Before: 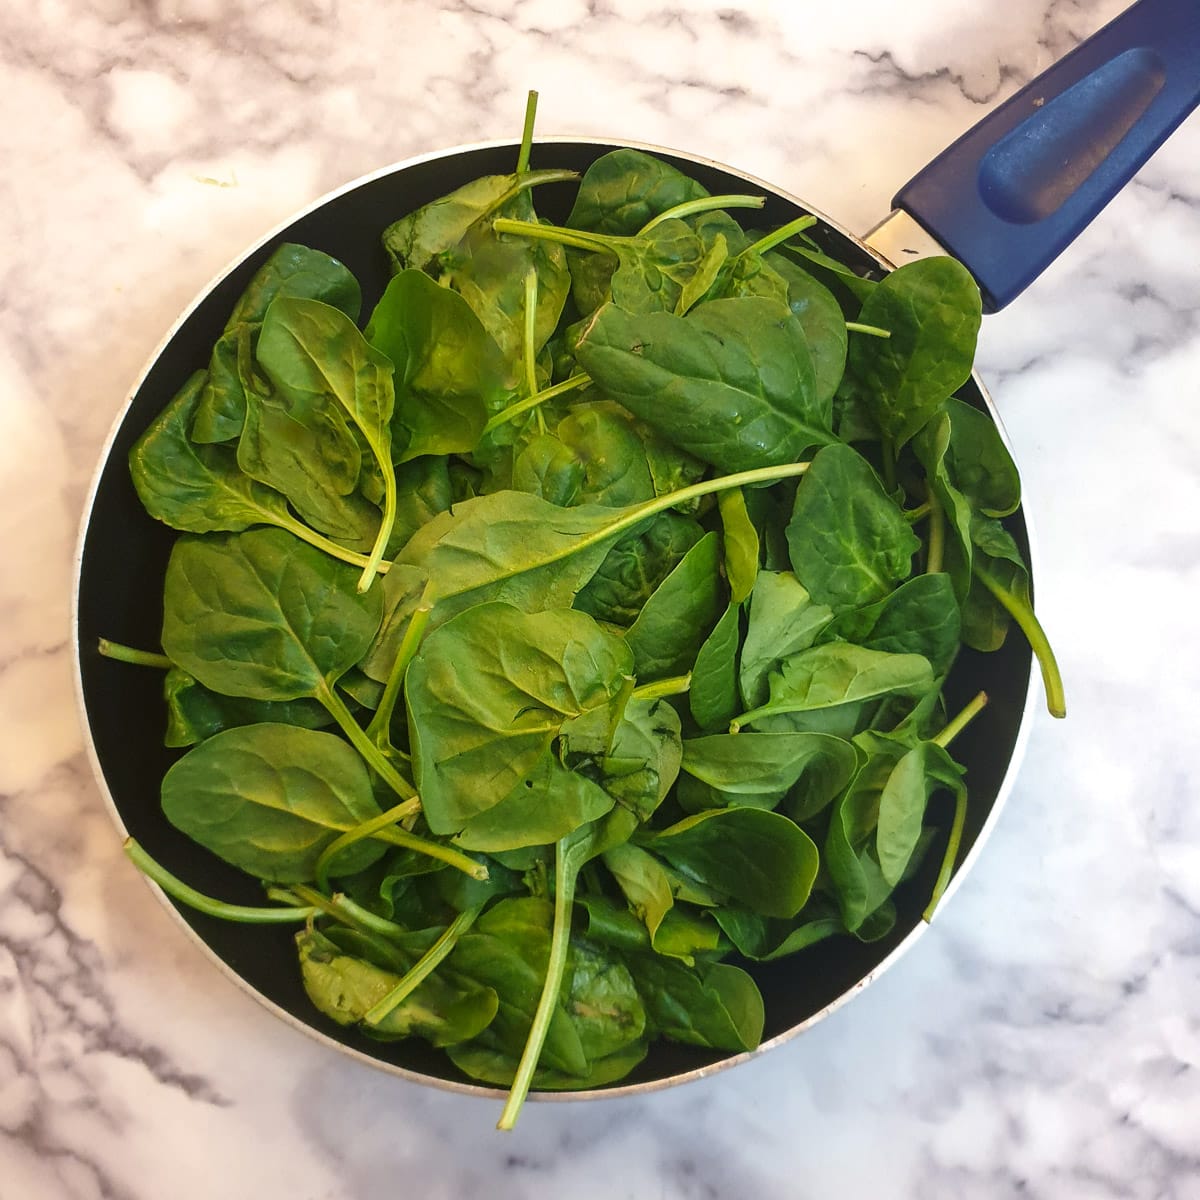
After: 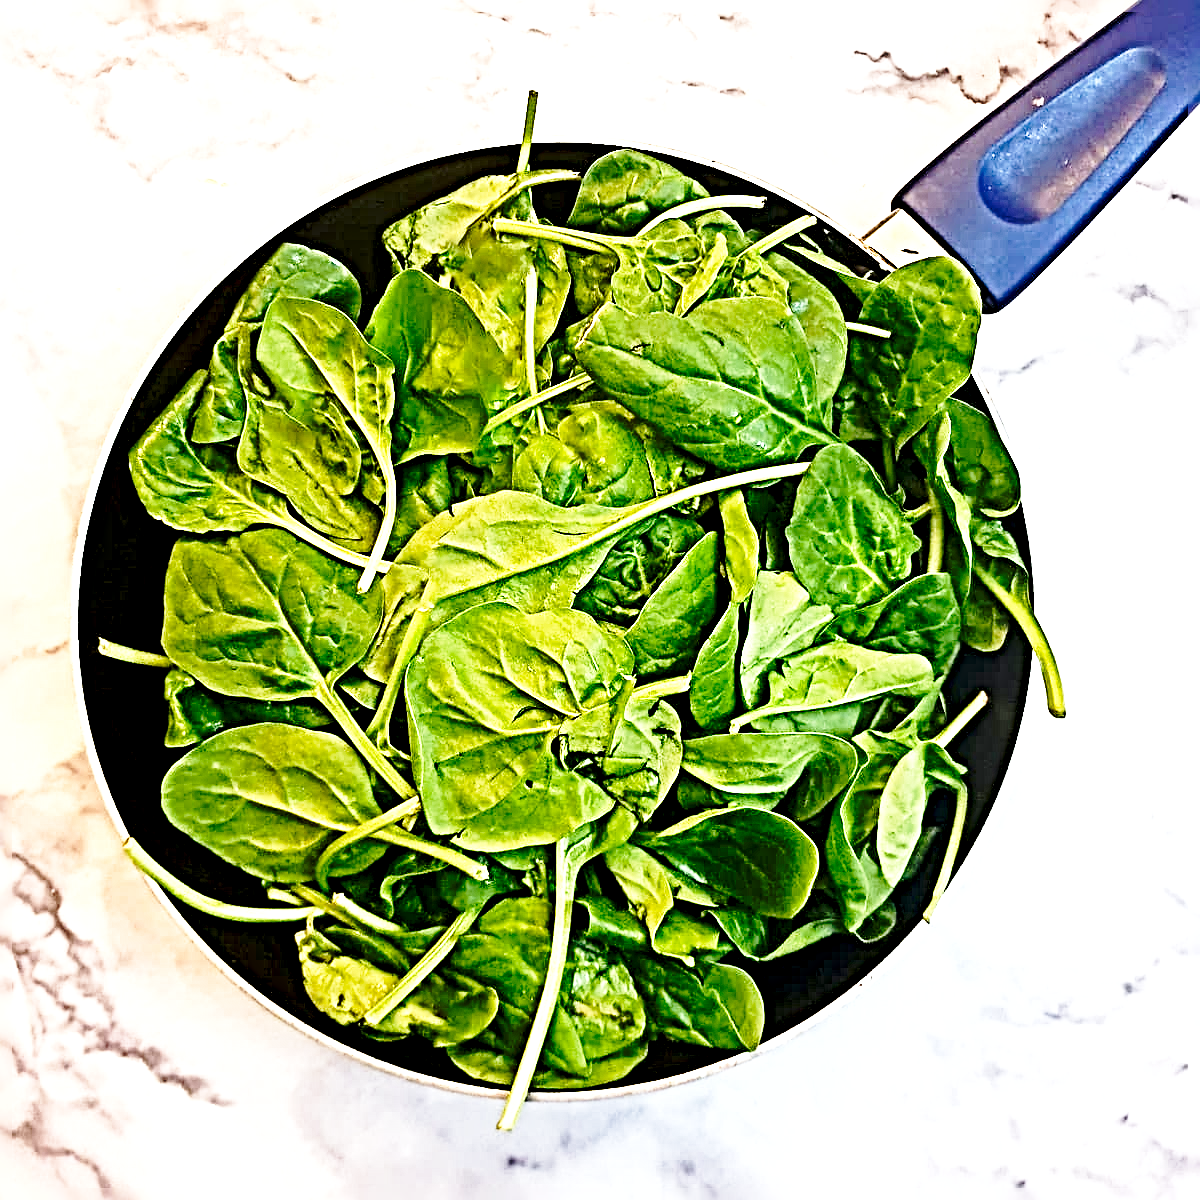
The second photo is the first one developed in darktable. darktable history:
color correction: highlights a* -0.321, highlights b* -0.137
sharpen: radius 6.273, amount 1.787, threshold 0.045
exposure: black level correction 0.012, exposure 0.702 EV, compensate exposure bias true, compensate highlight preservation false
base curve: curves: ch0 [(0, 0) (0.036, 0.037) (0.121, 0.228) (0.46, 0.76) (0.859, 0.983) (1, 1)], preserve colors none
